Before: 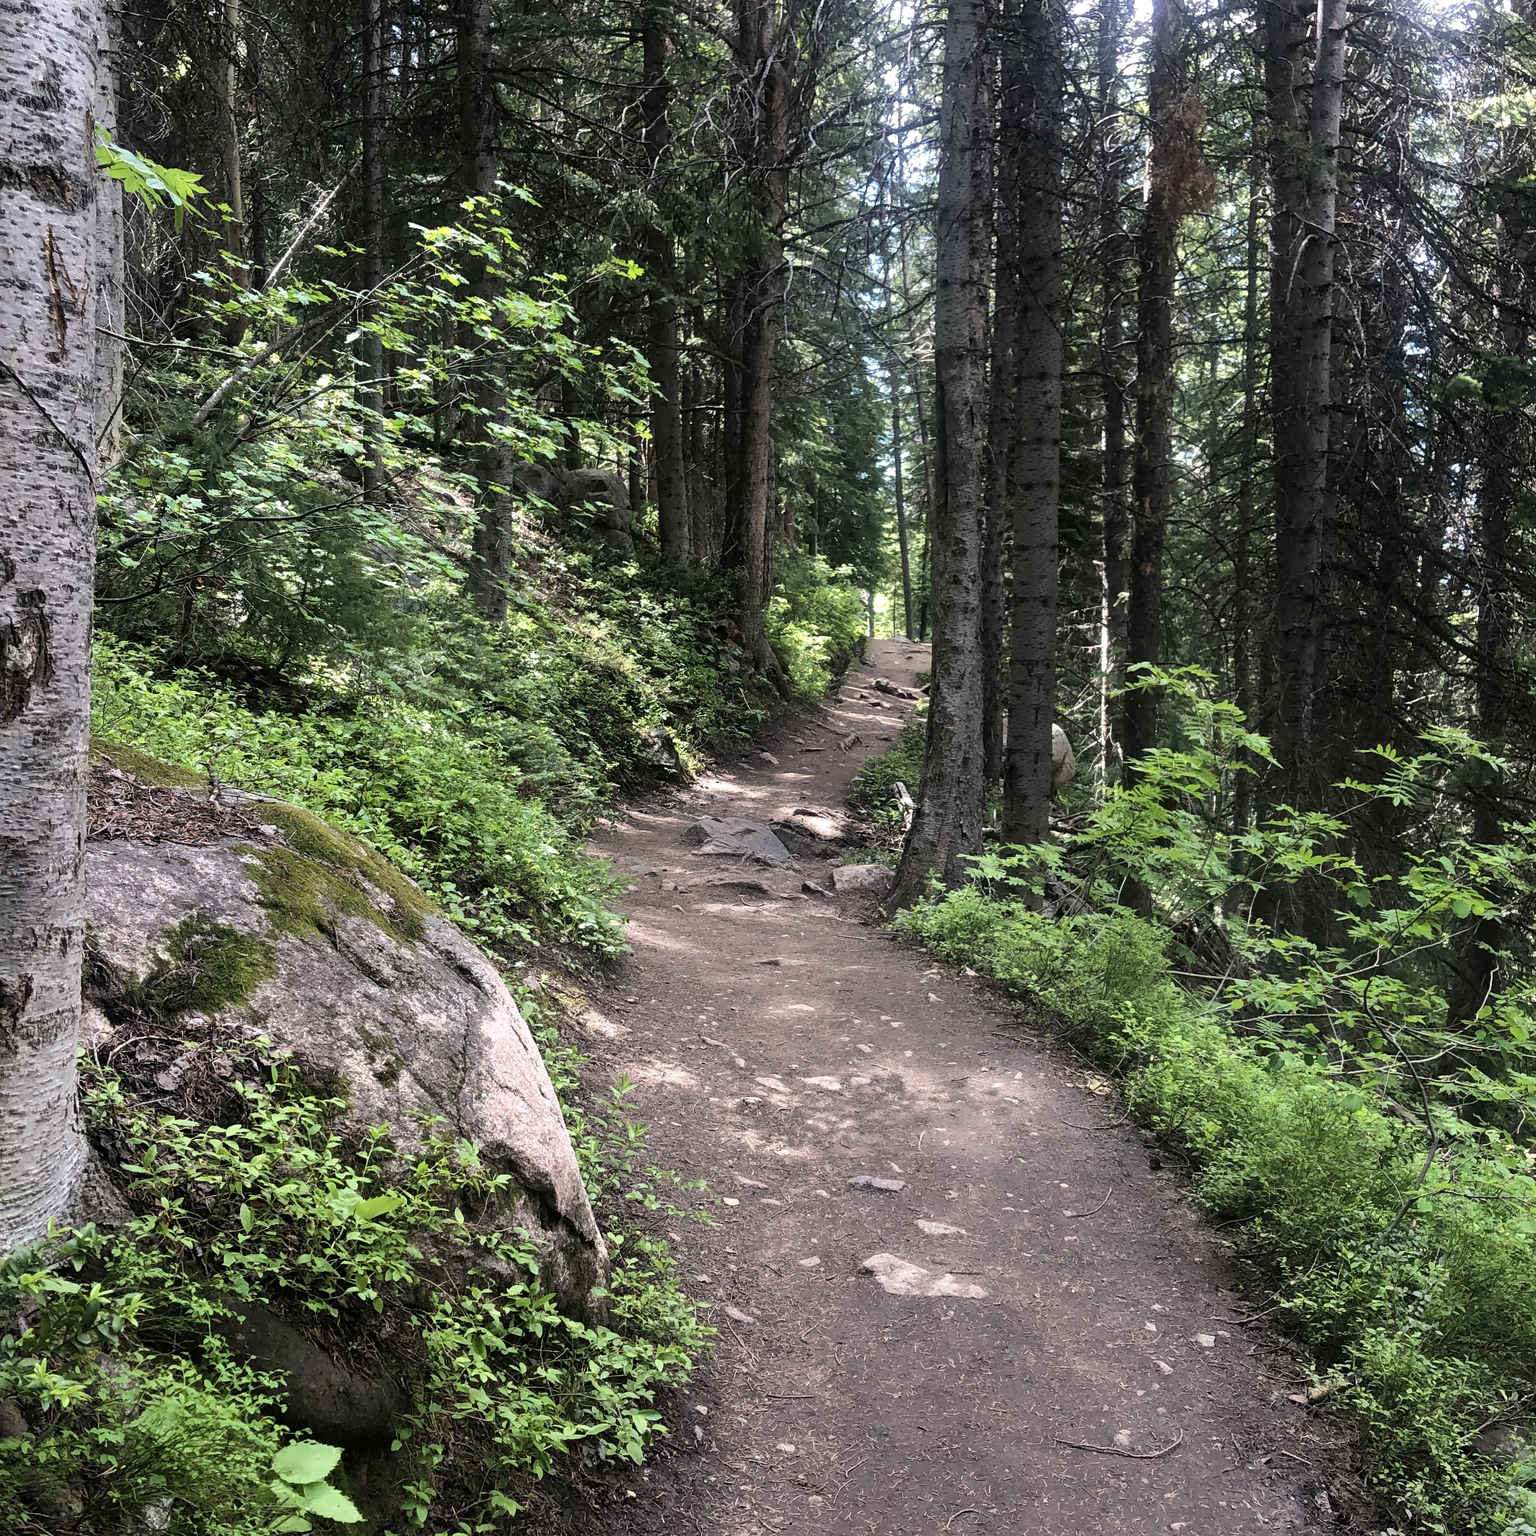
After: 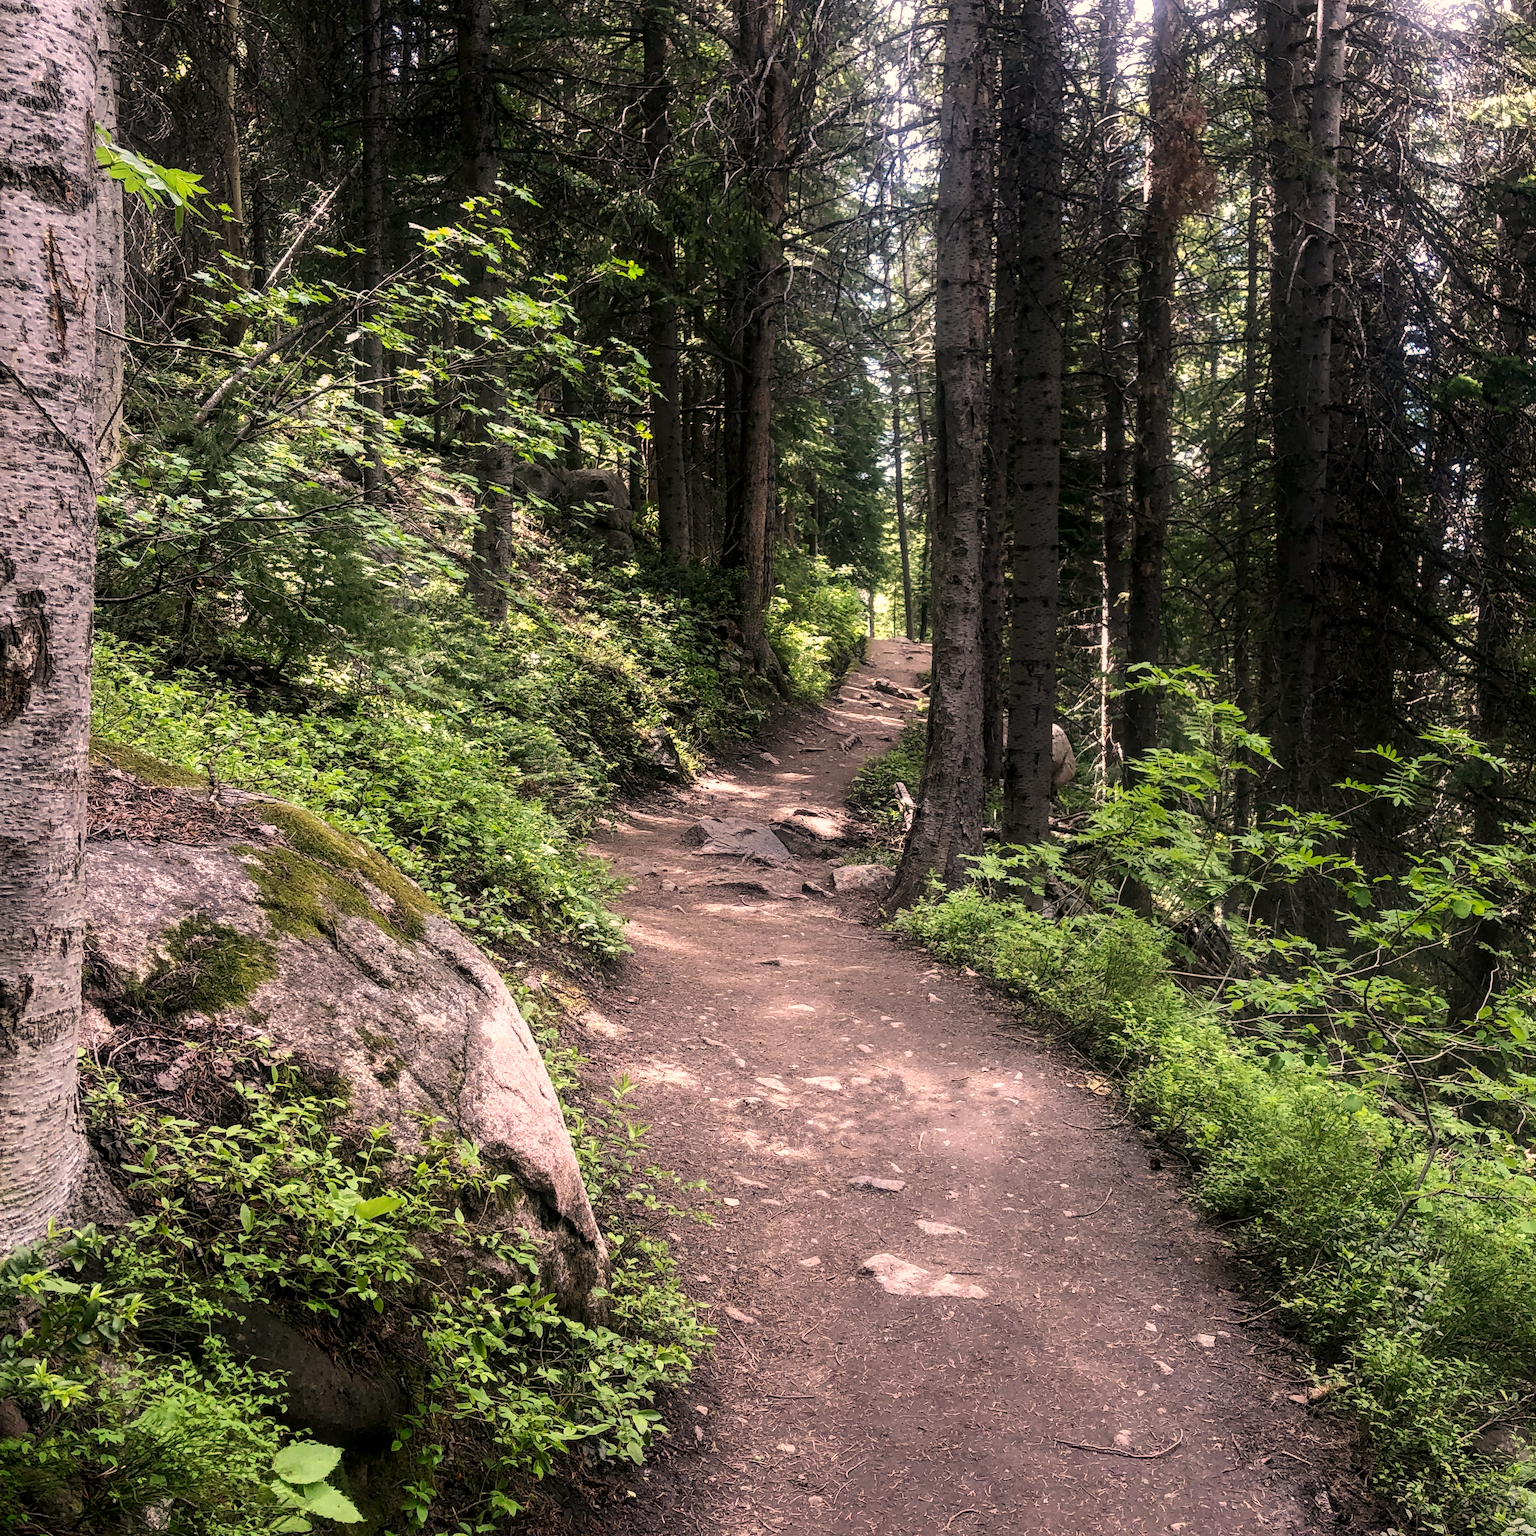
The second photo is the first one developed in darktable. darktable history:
exposure: compensate highlight preservation false
contrast brightness saturation: saturation -0.05
local contrast: on, module defaults
color correction: highlights a* 11.96, highlights b* 11.58
shadows and highlights: shadows -54.3, highlights 86.09, soften with gaussian
